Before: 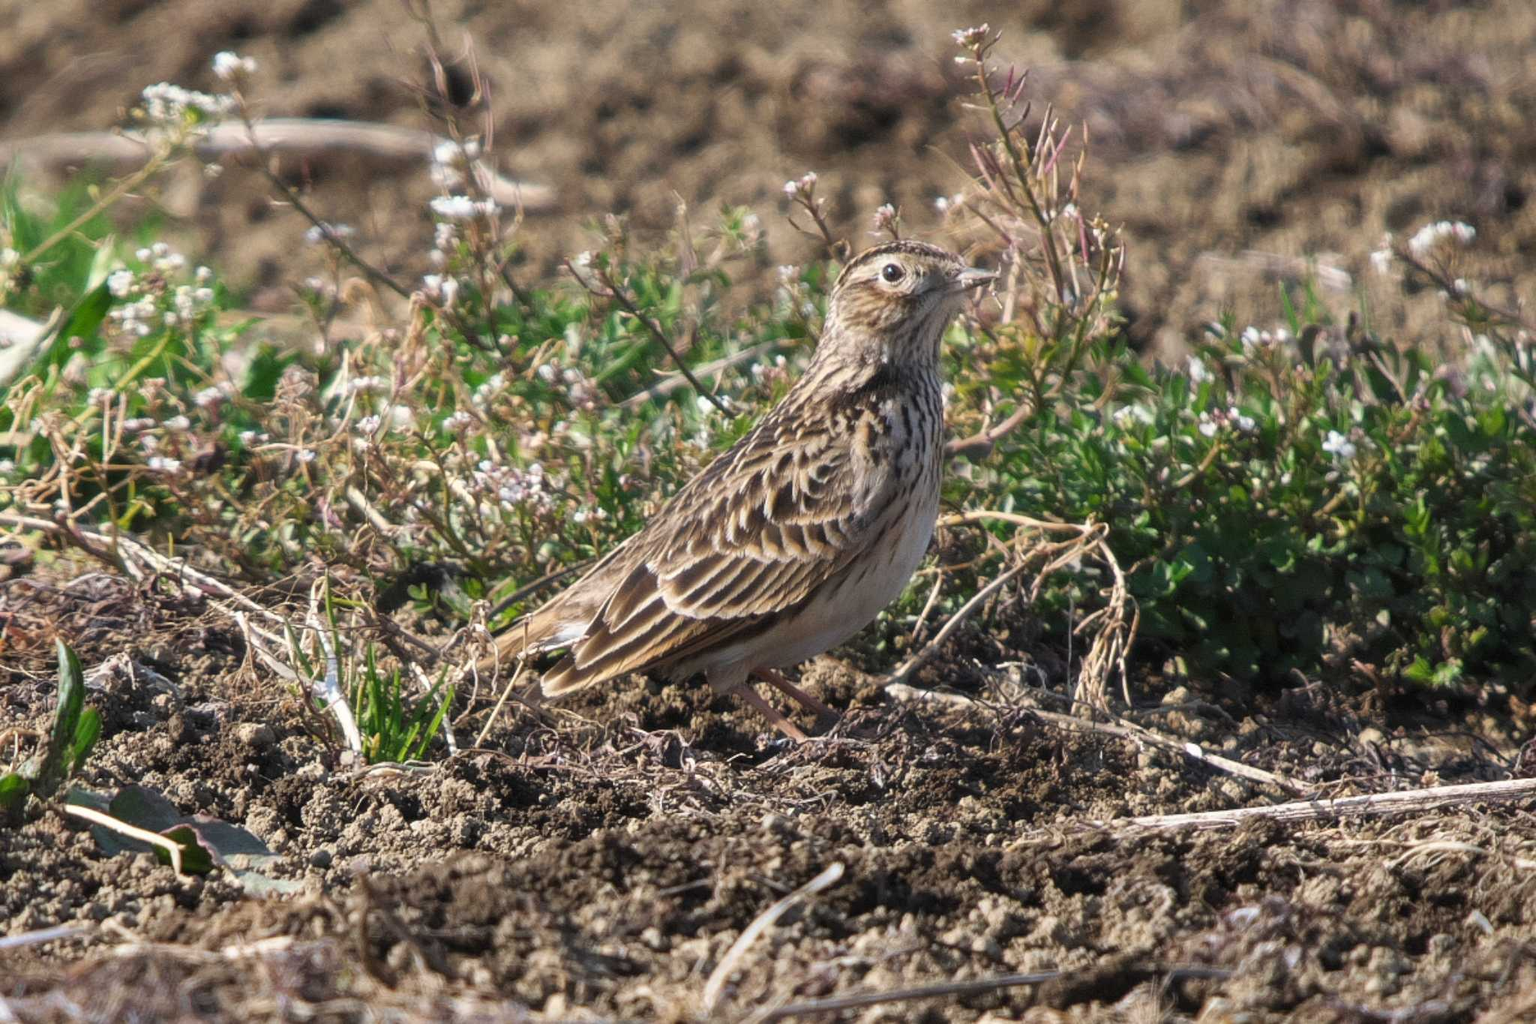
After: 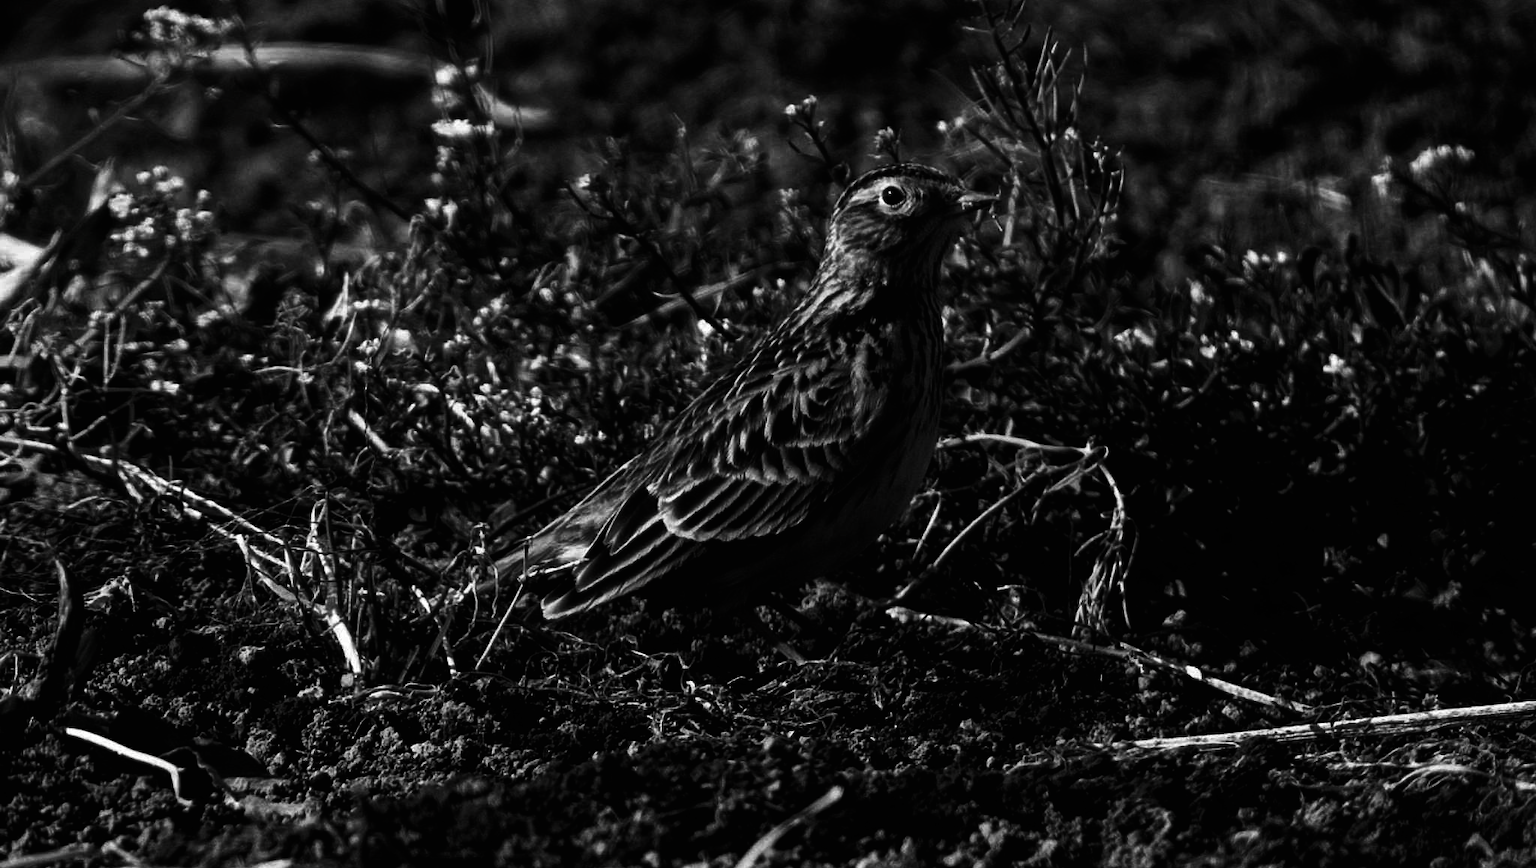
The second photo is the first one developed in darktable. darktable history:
crop: top 7.611%, bottom 7.5%
base curve: curves: ch0 [(0, 0.02) (0.083, 0.036) (1, 1)], preserve colors none
exposure: exposure 0.021 EV, compensate exposure bias true, compensate highlight preservation false
contrast brightness saturation: contrast 0.018, brightness -0.993, saturation -0.992
